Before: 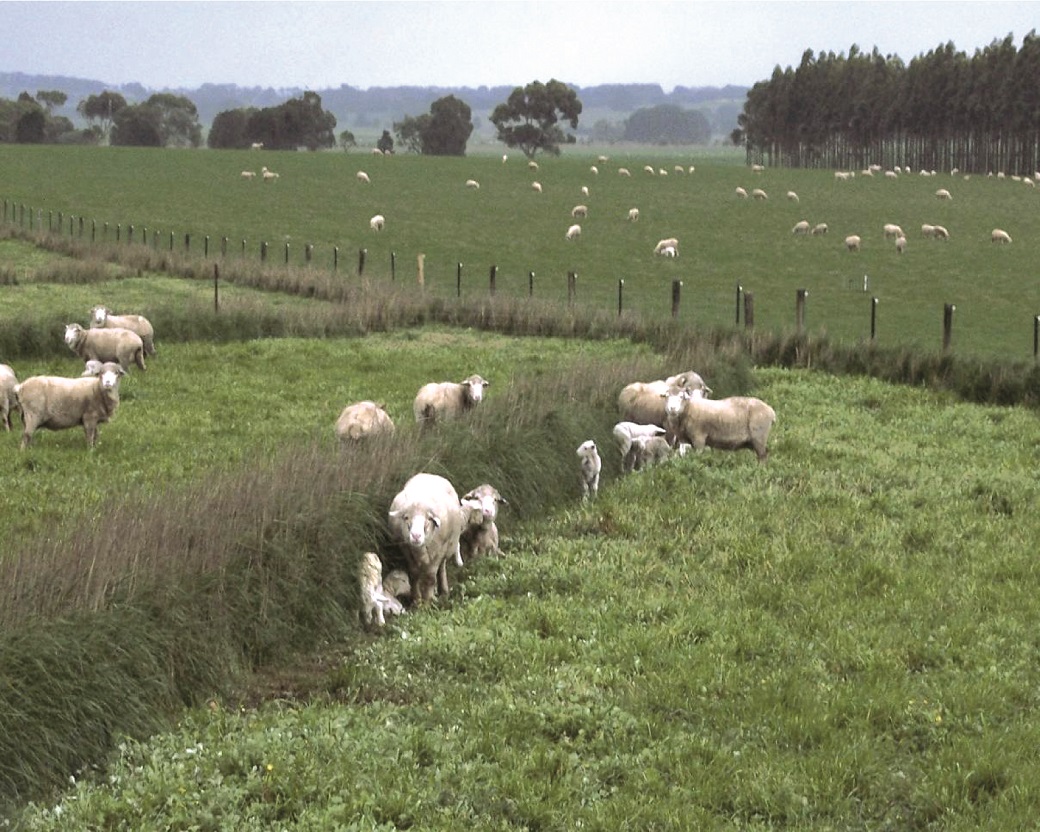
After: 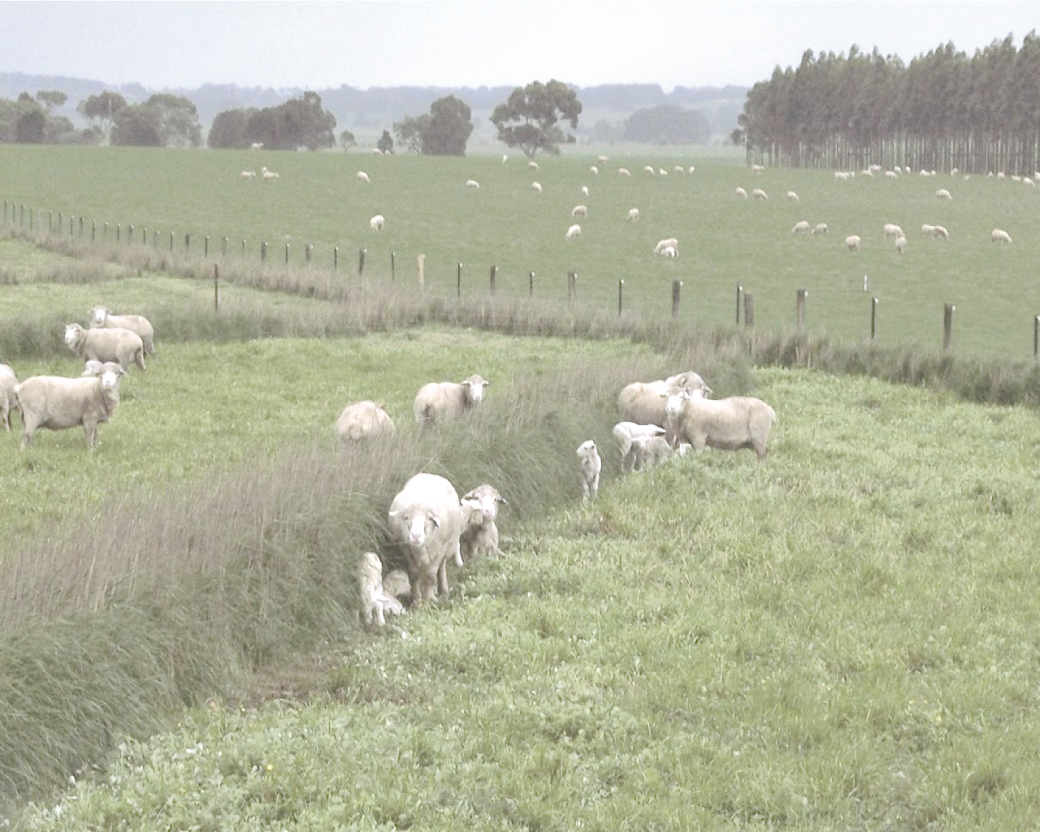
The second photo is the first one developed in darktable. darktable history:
shadows and highlights: shadows 76.44, highlights -24.42, soften with gaussian
